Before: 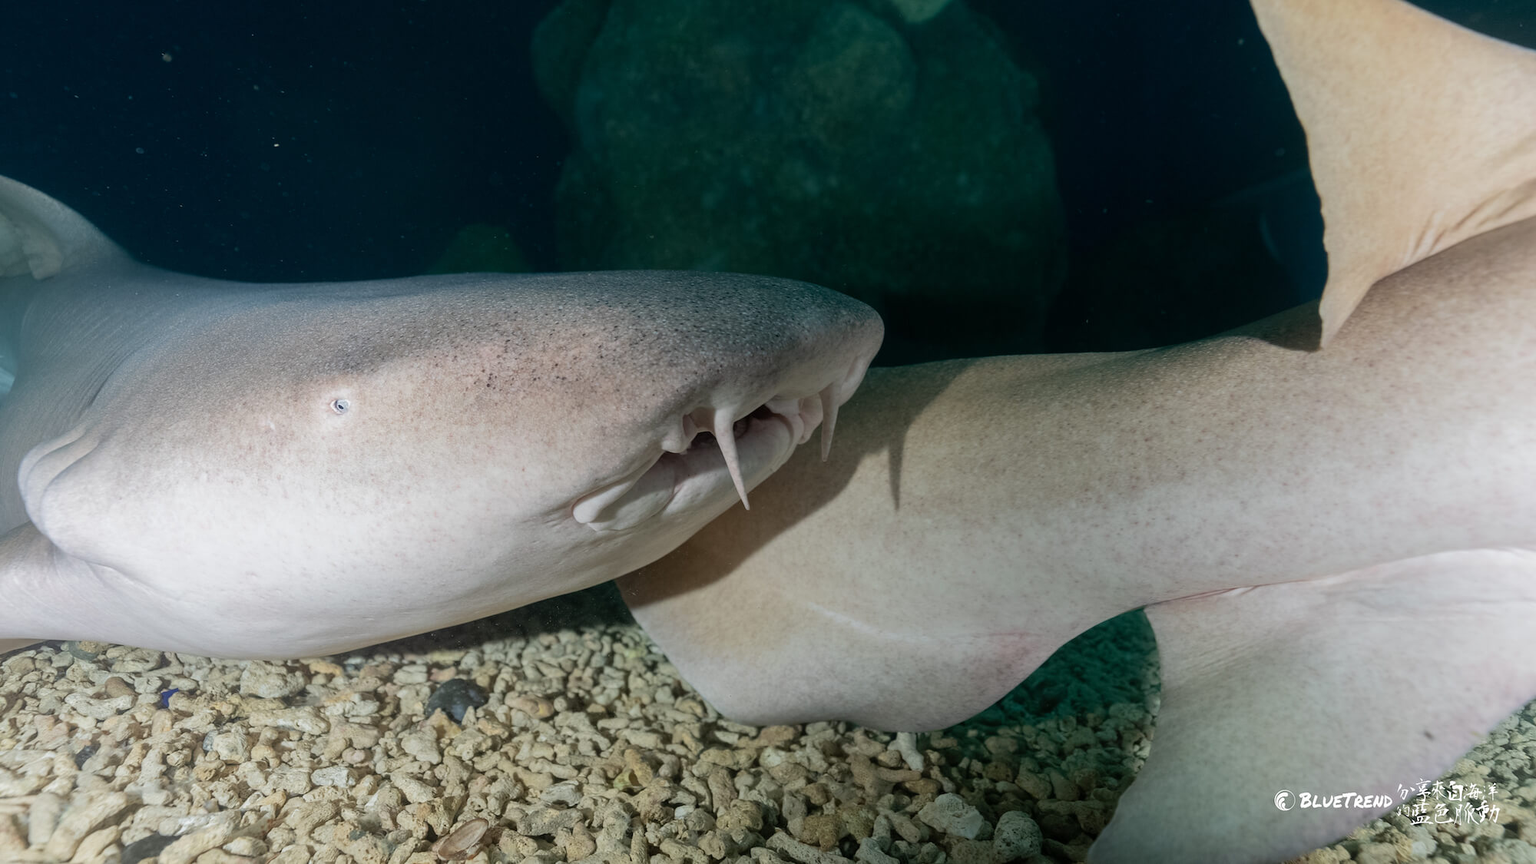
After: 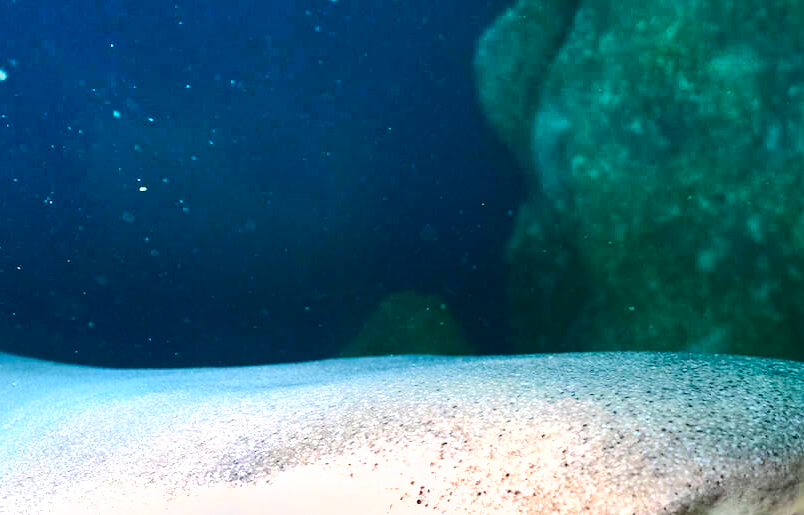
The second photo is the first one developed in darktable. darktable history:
contrast brightness saturation: contrast 0.281
exposure: black level correction 0, exposure 1.985 EV, compensate highlight preservation false
crop and rotate: left 10.883%, top 0.082%, right 48.897%, bottom 54.057%
tone equalizer: -8 EV -0.452 EV, -7 EV -0.388 EV, -6 EV -0.33 EV, -5 EV -0.212 EV, -3 EV 0.256 EV, -2 EV 0.353 EV, -1 EV 0.414 EV, +0 EV 0.413 EV, edges refinement/feathering 500, mask exposure compensation -1.57 EV, preserve details no
color correction: highlights b* 0.059, saturation 1.08
shadows and highlights: shadows 82.46, white point adjustment -9.08, highlights -61.36, soften with gaussian
contrast equalizer: octaves 7, y [[0.528 ×6], [0.514 ×6], [0.362 ×6], [0 ×6], [0 ×6]], mix -0.217
color balance rgb: power › chroma 0.506%, power › hue 214.94°, linear chroma grading › global chroma 15.434%, perceptual saturation grading › global saturation 0.481%, perceptual brilliance grading › mid-tones 10.201%, perceptual brilliance grading › shadows 15.067%, global vibrance 23.95%
